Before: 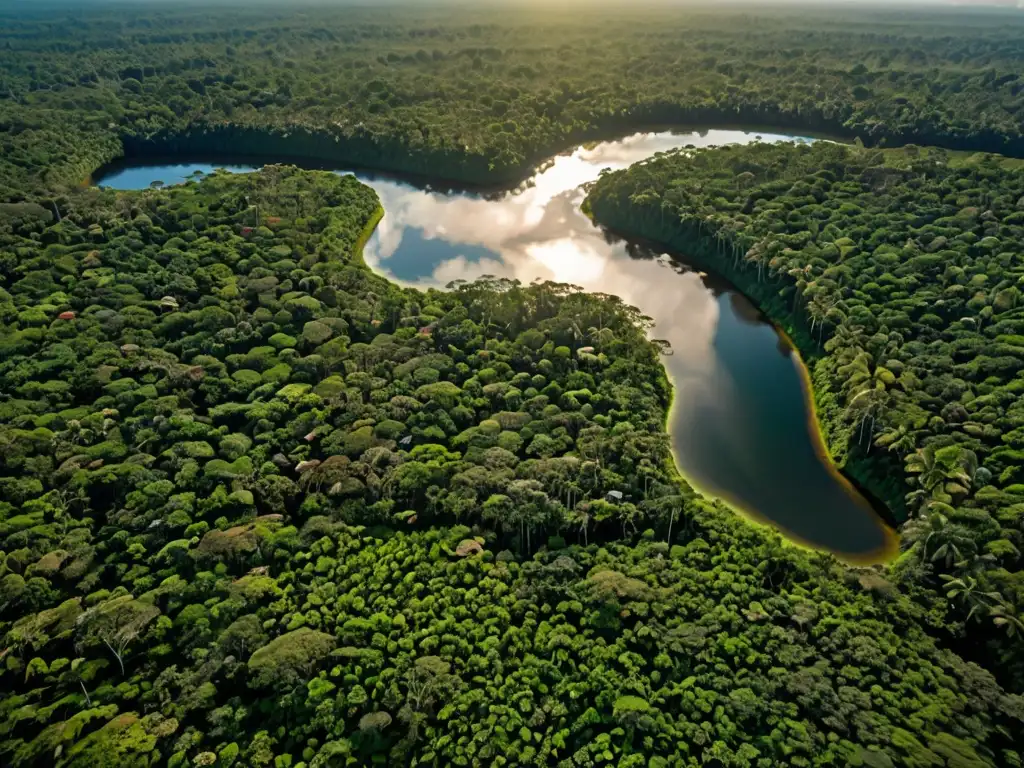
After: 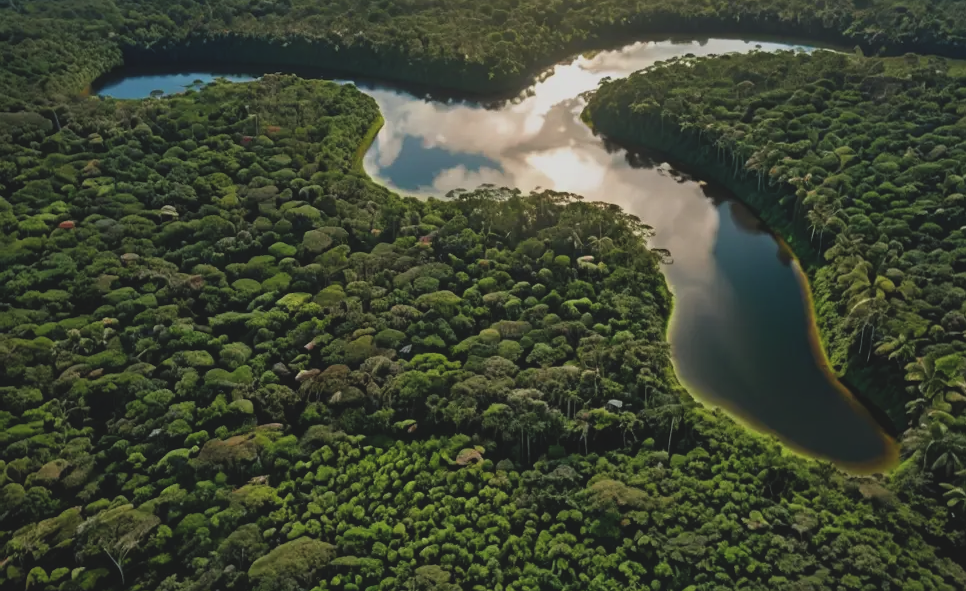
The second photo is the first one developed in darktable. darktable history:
crop and rotate: angle 0.039°, top 11.893%, right 5.488%, bottom 11.021%
exposure: black level correction -0.015, exposure -0.514 EV, compensate highlight preservation false
contrast brightness saturation: saturation -0.054
